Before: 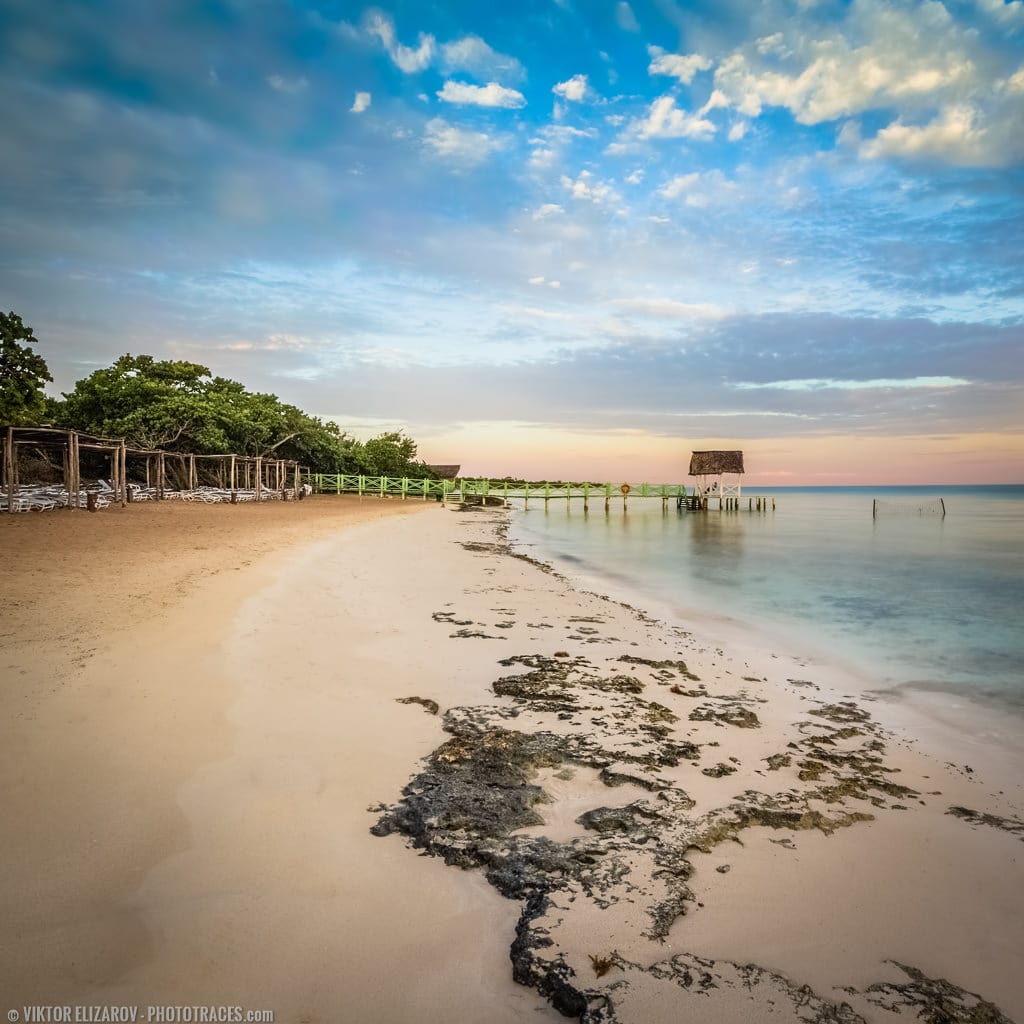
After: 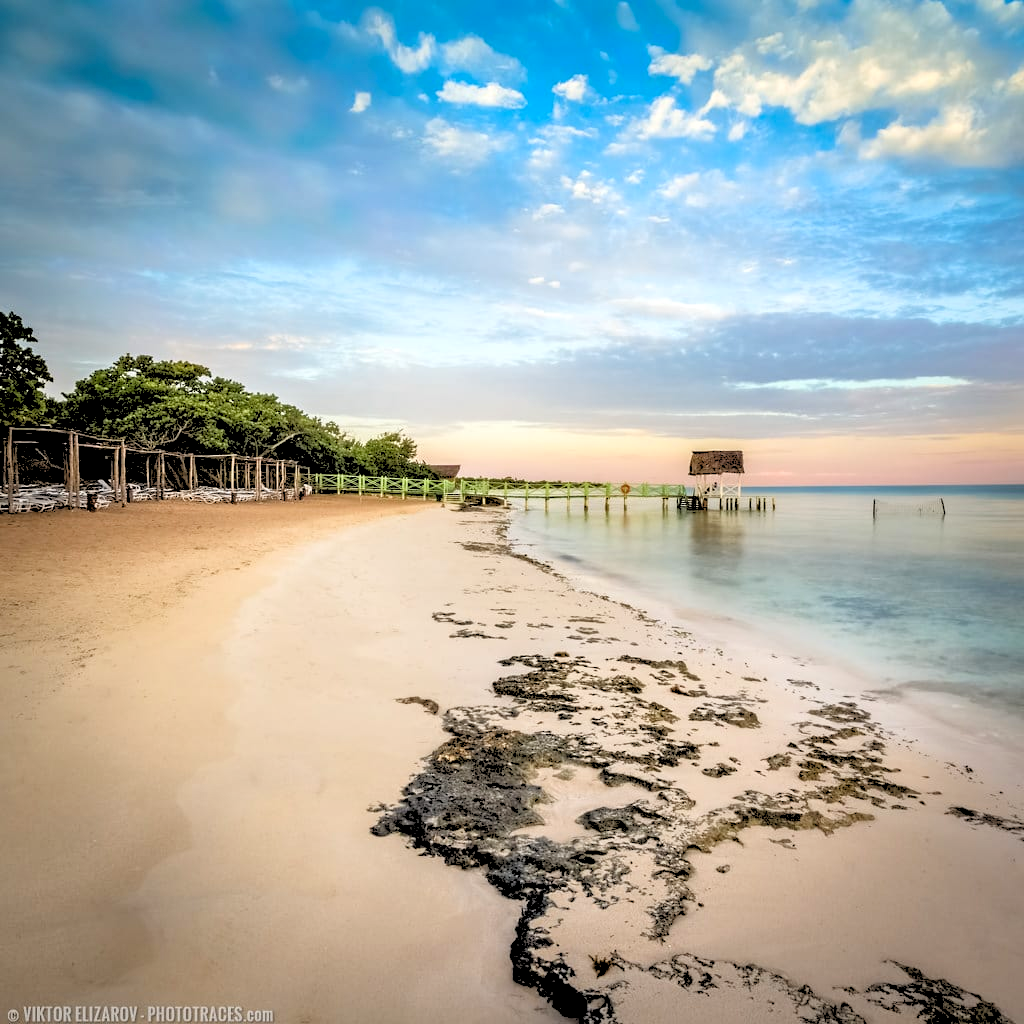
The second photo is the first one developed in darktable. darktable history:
local contrast: mode bilateral grid, contrast 20, coarseness 100, detail 150%, midtone range 0.2
rgb levels: levels [[0.027, 0.429, 0.996], [0, 0.5, 1], [0, 0.5, 1]]
